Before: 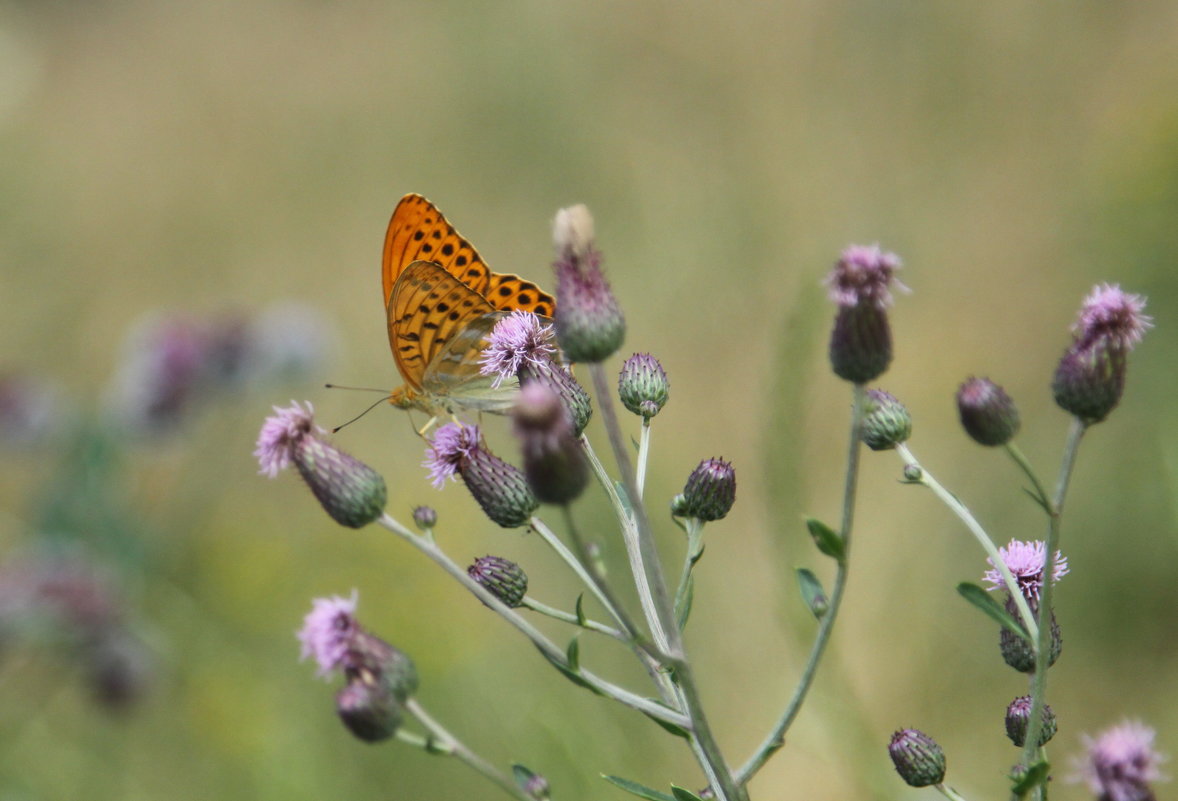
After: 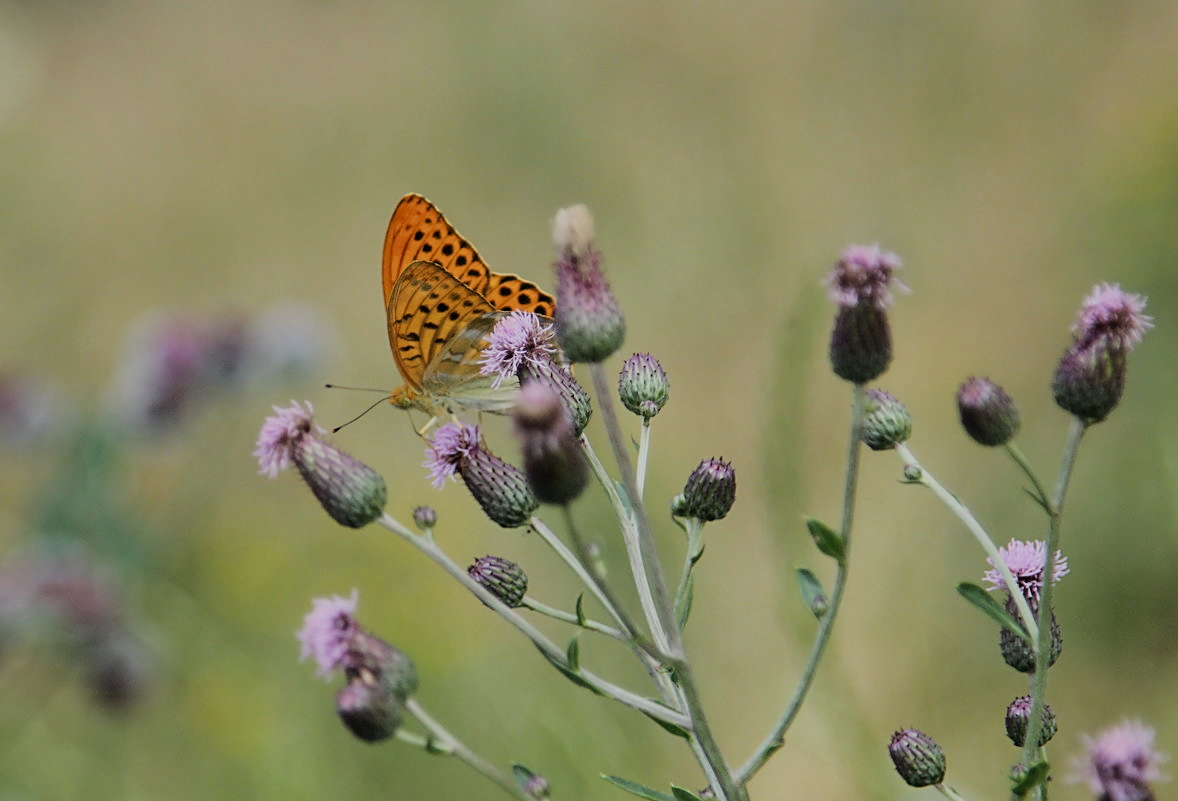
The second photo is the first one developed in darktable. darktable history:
sharpen: radius 1.982
exposure: exposure -0.028 EV, compensate exposure bias true, compensate highlight preservation false
filmic rgb: black relative exposure -7.46 EV, white relative exposure 4.85 EV, threshold 2.96 EV, hardness 3.39, enable highlight reconstruction true
